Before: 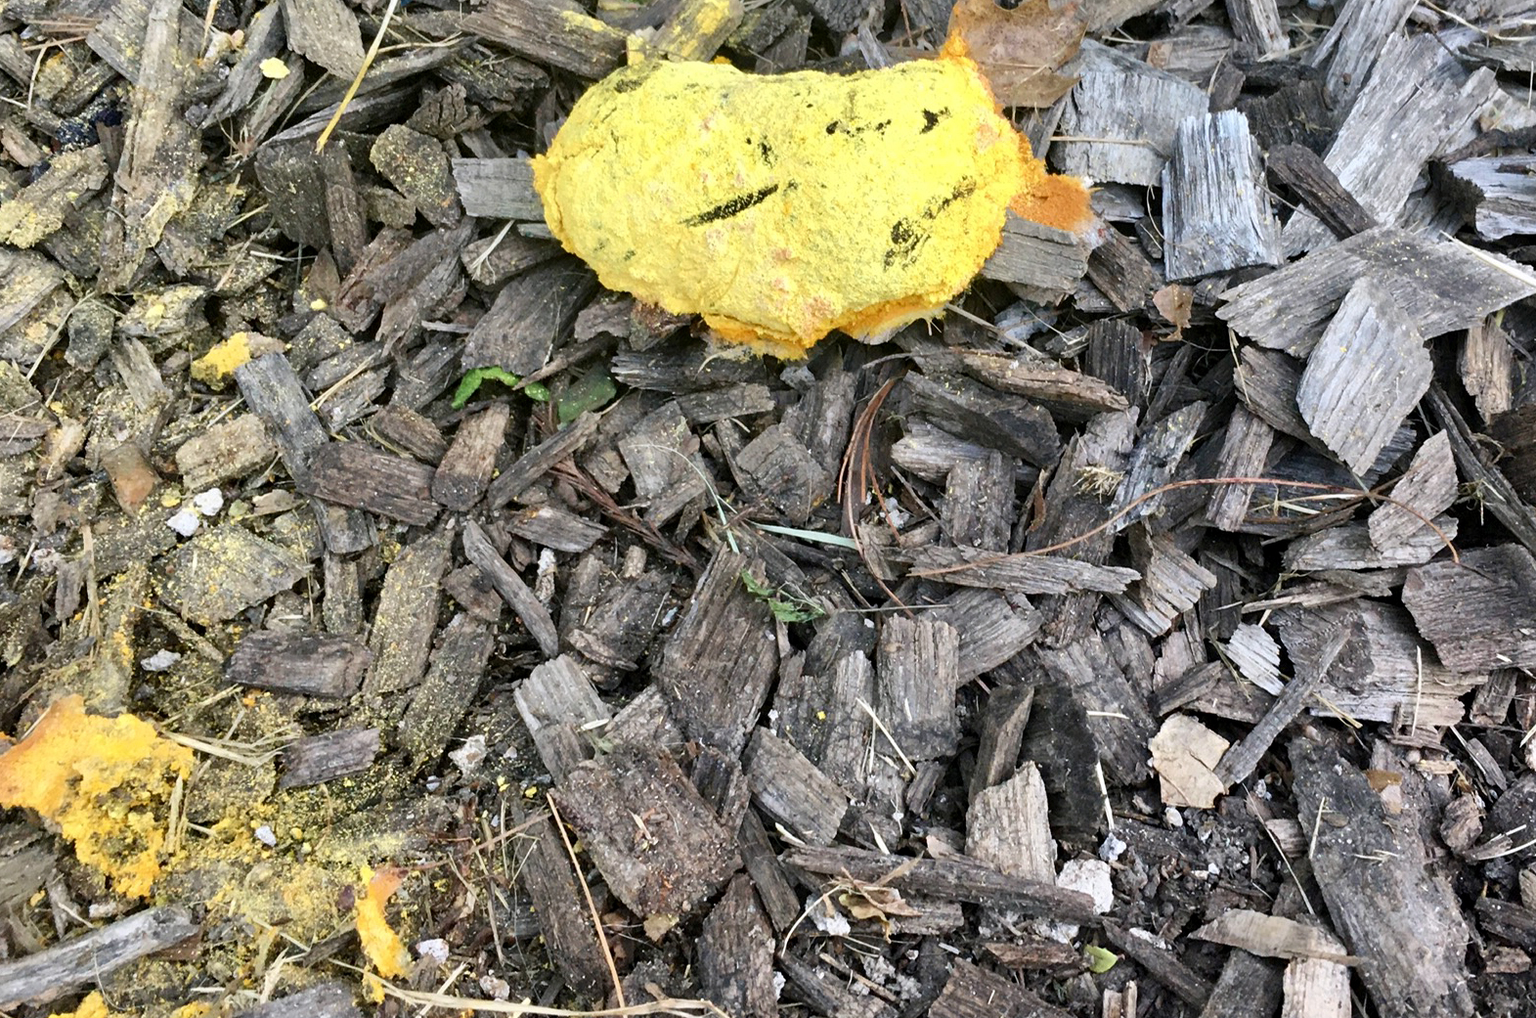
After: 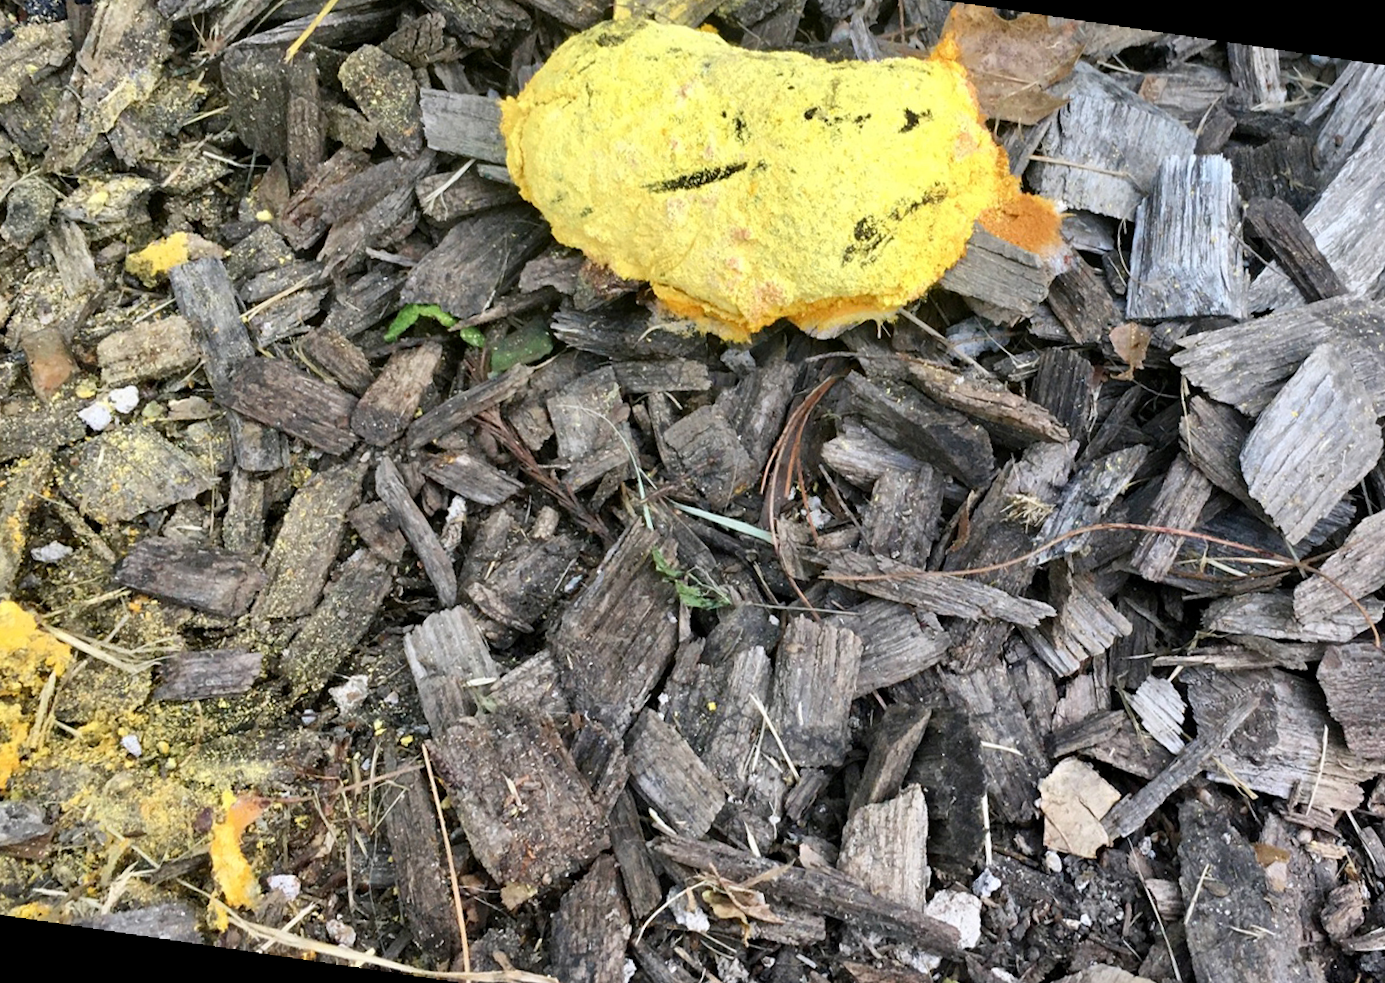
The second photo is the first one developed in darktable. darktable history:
rotate and perspective: rotation 5.12°, automatic cropping off
crop and rotate: angle -3.27°, left 5.211%, top 5.211%, right 4.607%, bottom 4.607%
